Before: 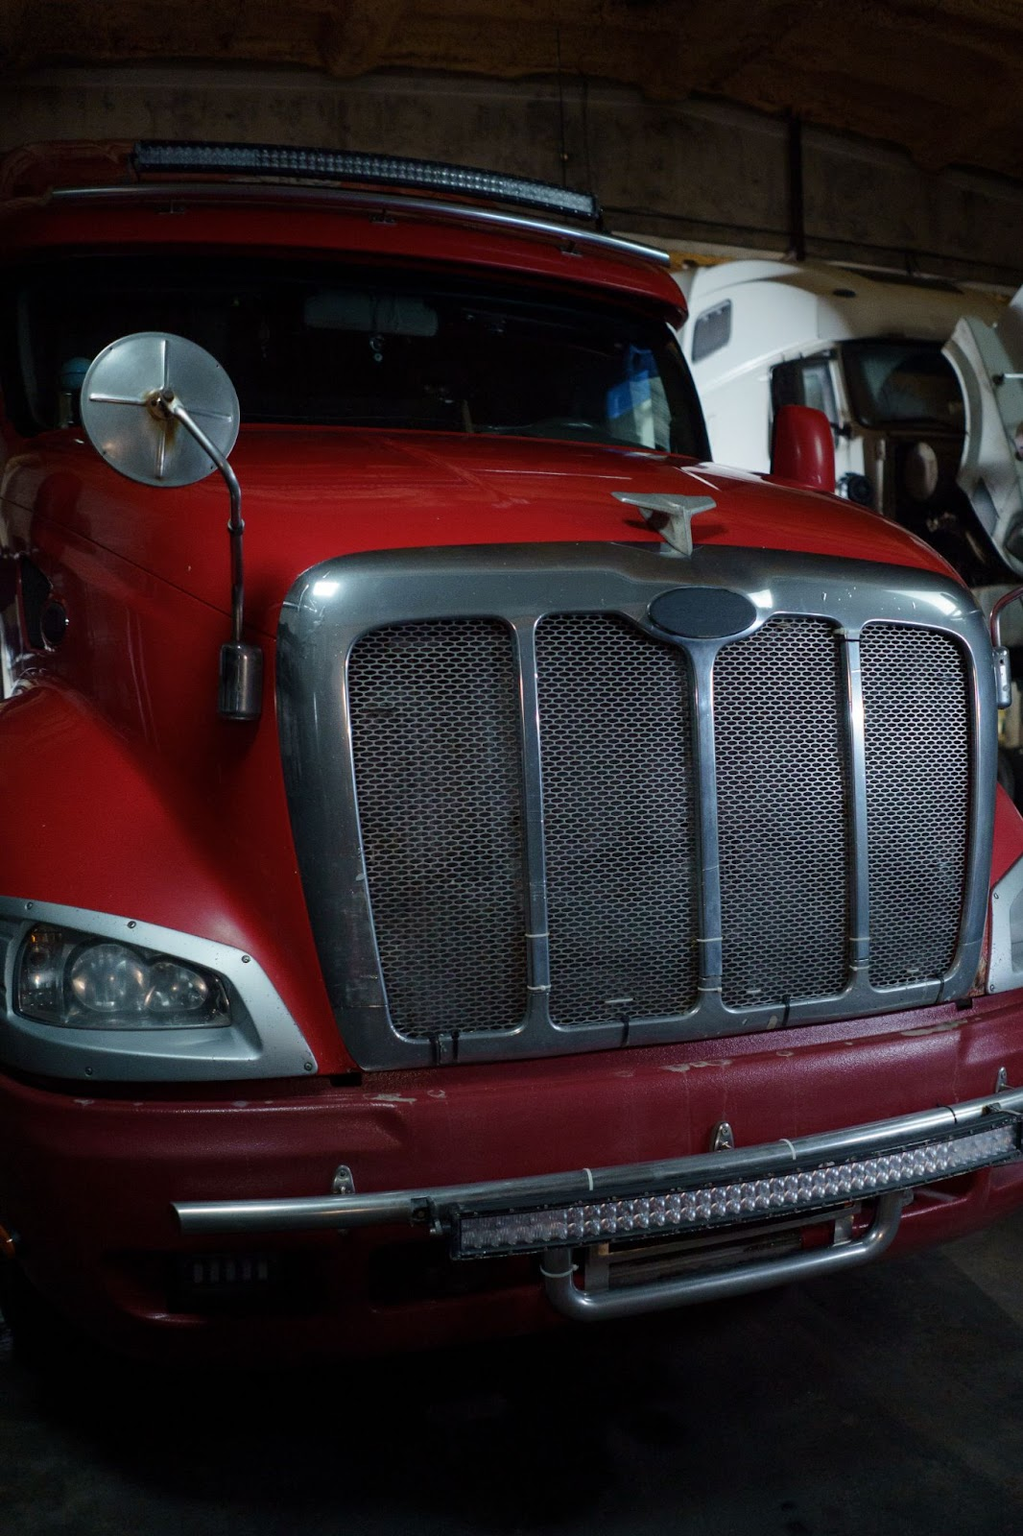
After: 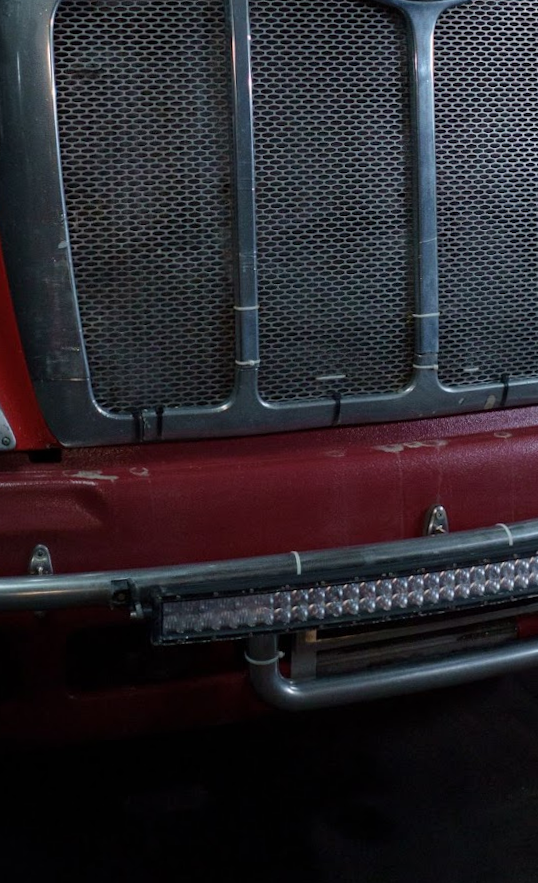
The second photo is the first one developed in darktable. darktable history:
rotate and perspective: rotation 0.8°, automatic cropping off
crop: left 29.672%, top 41.786%, right 20.851%, bottom 3.487%
